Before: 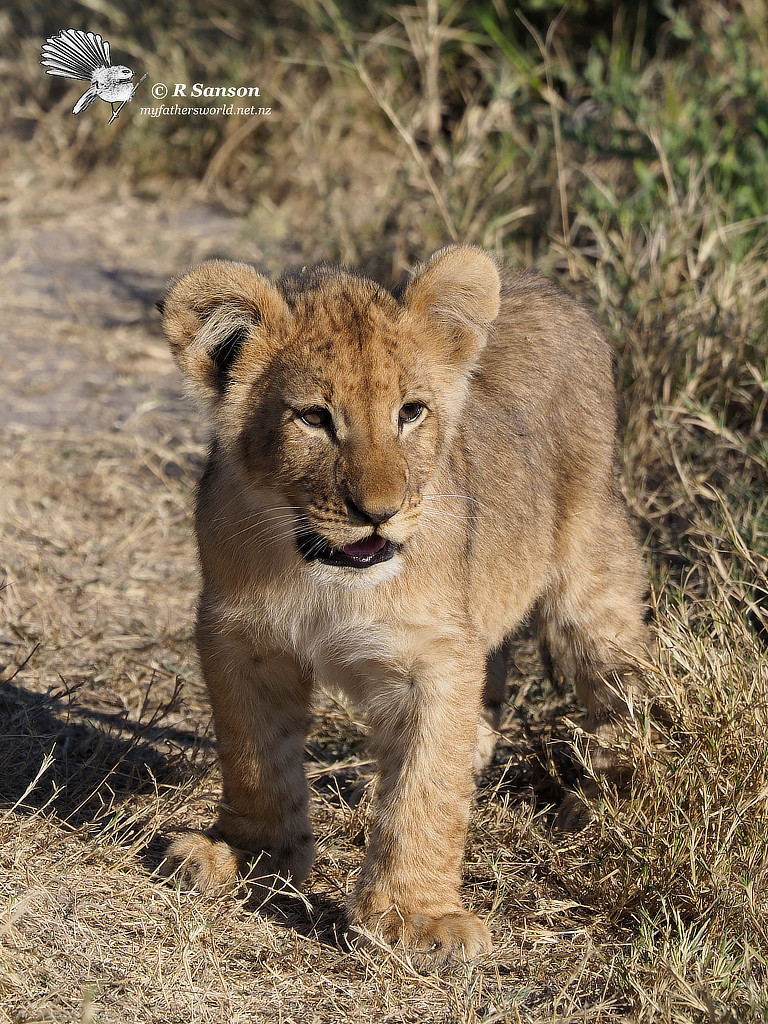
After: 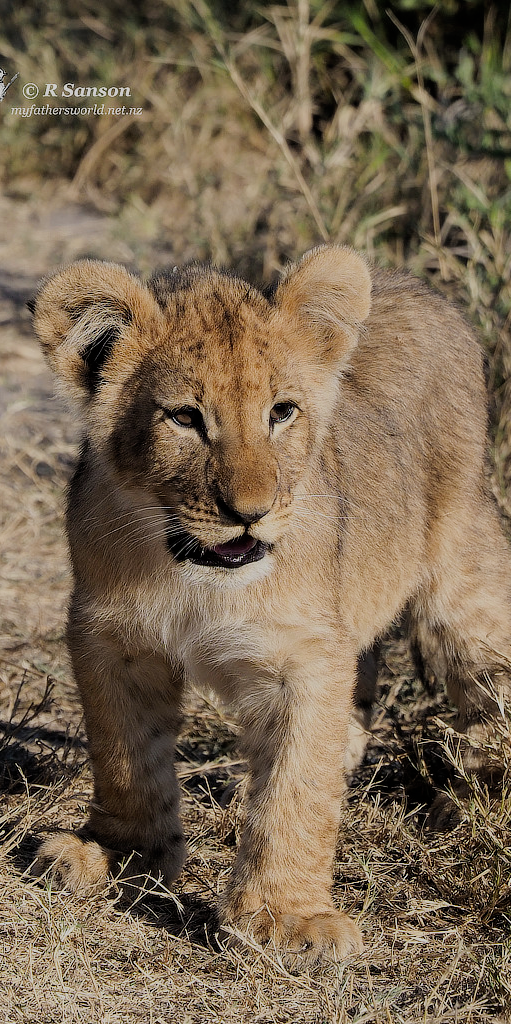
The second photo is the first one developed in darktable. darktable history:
filmic rgb: black relative exposure -7.32 EV, white relative exposure 5.09 EV, hardness 3.2
crop: left 16.899%, right 16.556%
